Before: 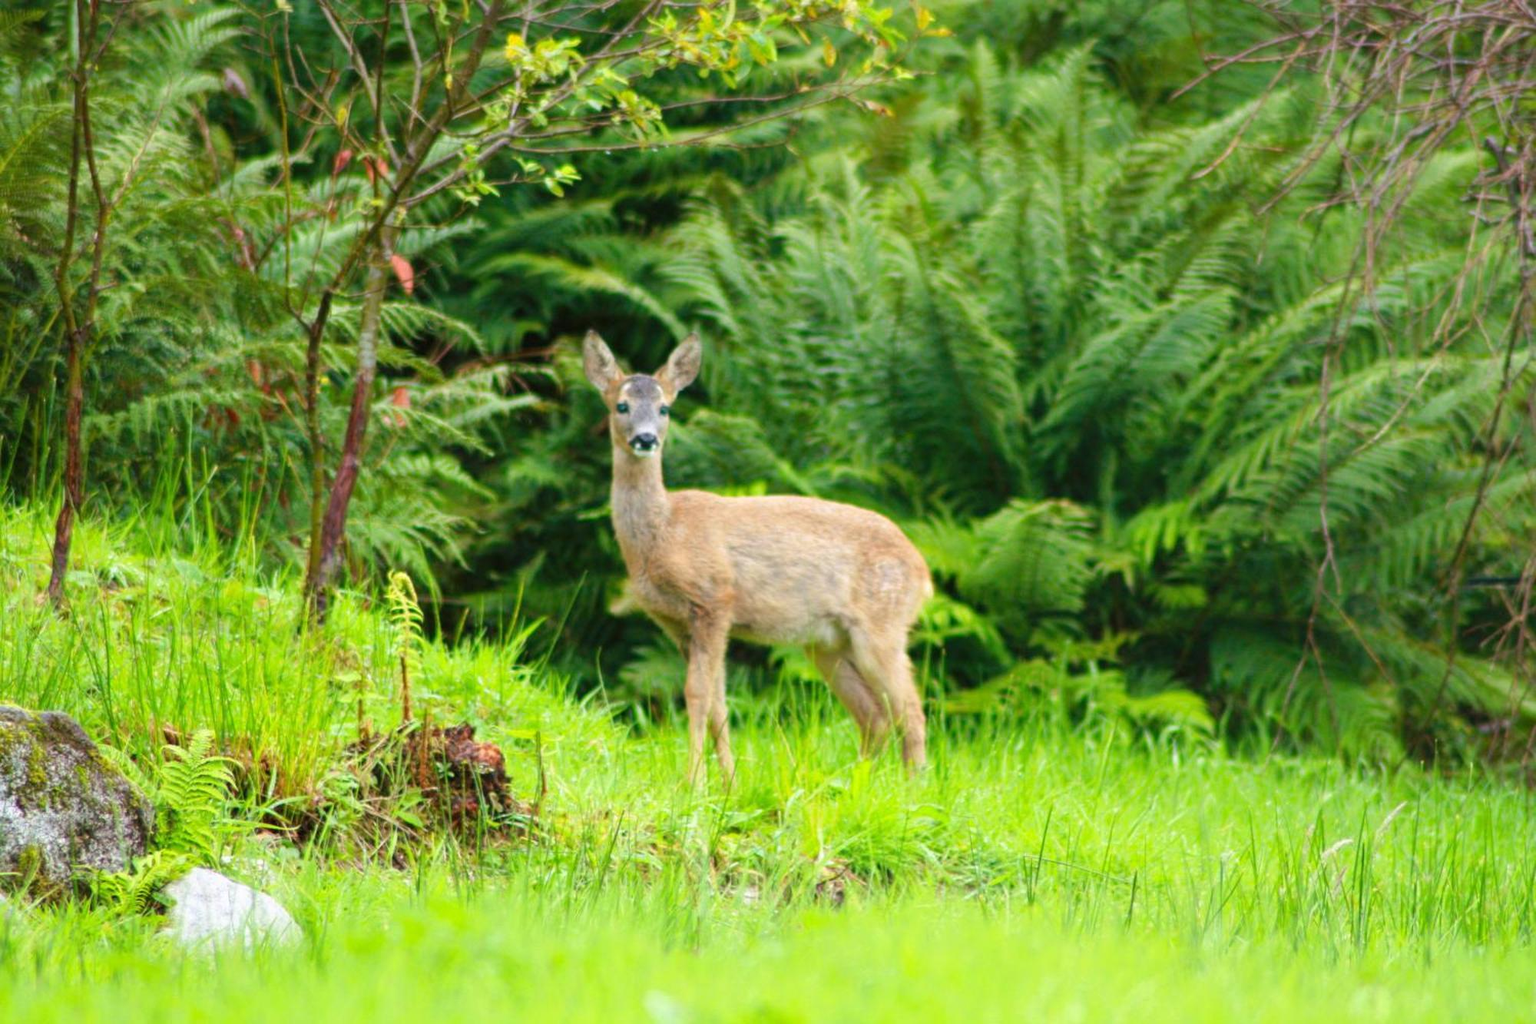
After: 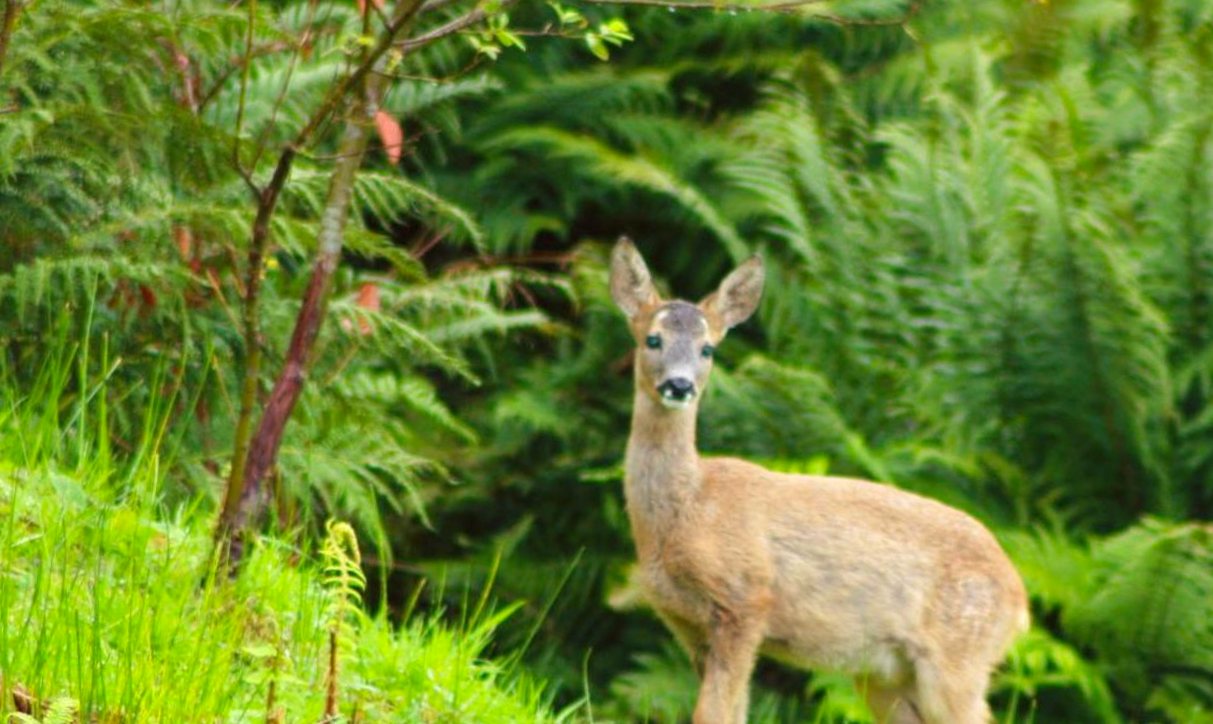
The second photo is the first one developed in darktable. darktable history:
exposure: compensate exposure bias true, compensate highlight preservation false
crop and rotate: angle -6.36°, left 2.069%, top 6.765%, right 27.569%, bottom 30.152%
color correction: highlights a* -0.884, highlights b* 4.54, shadows a* 3.6
